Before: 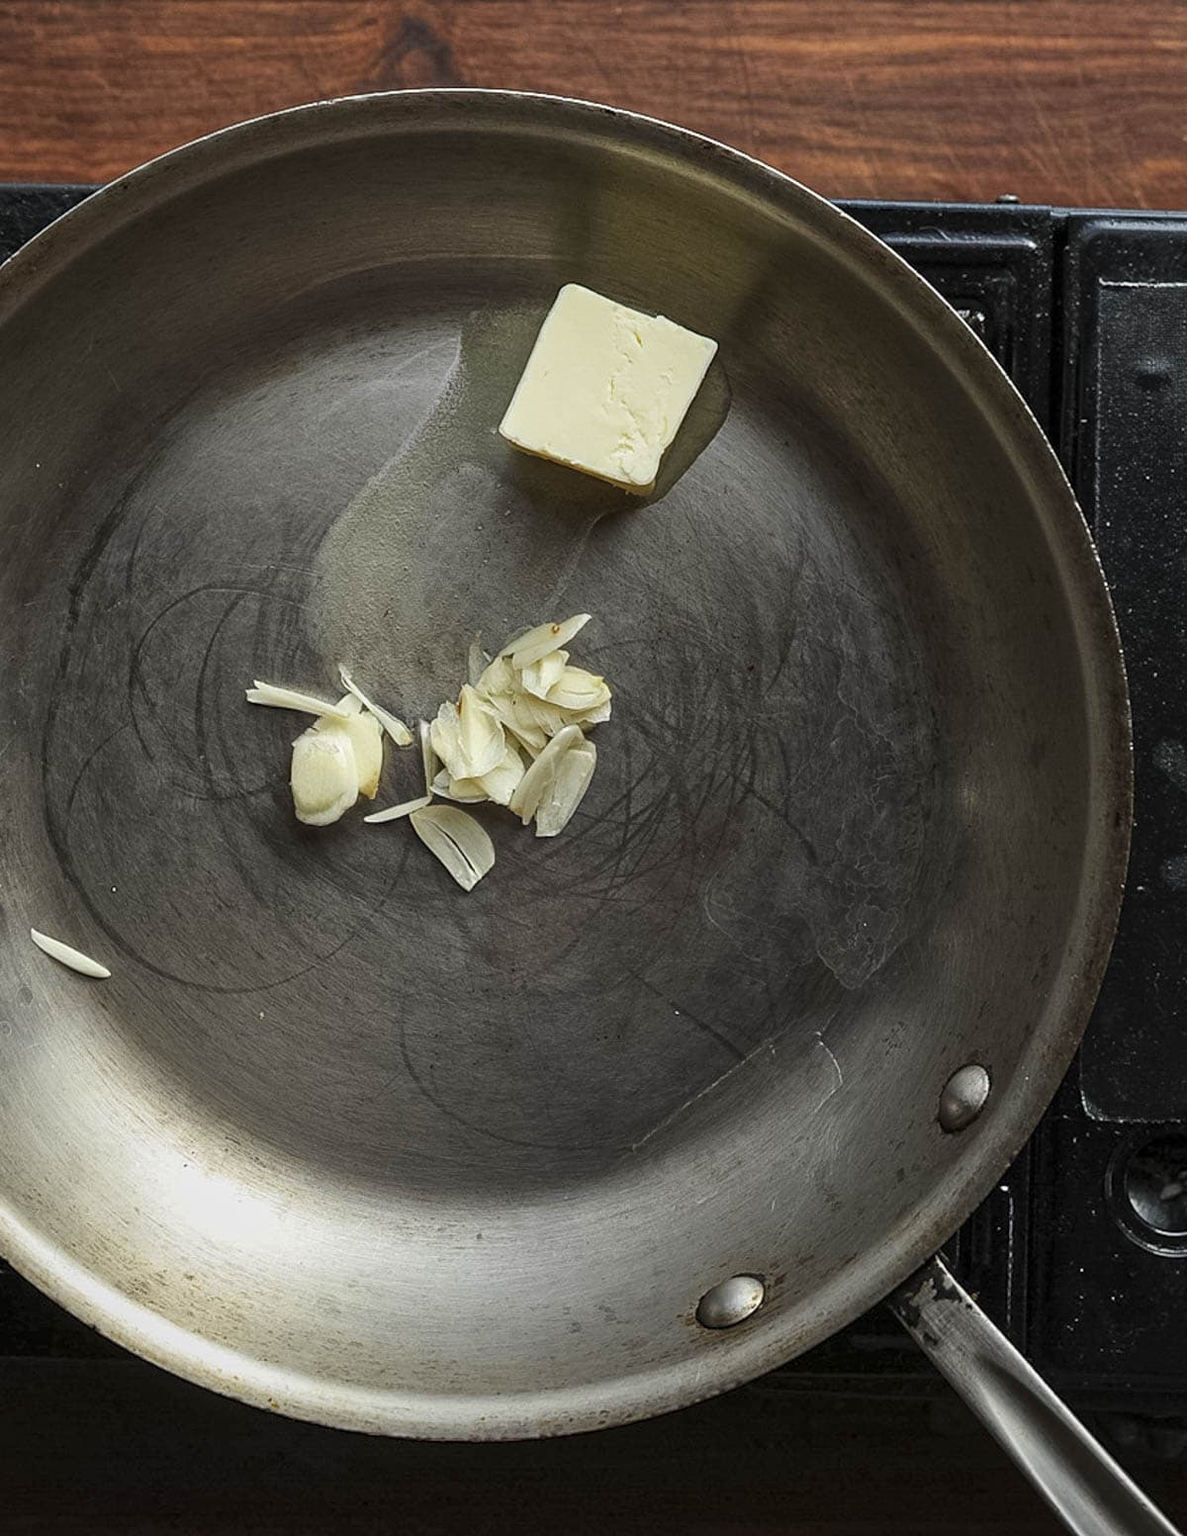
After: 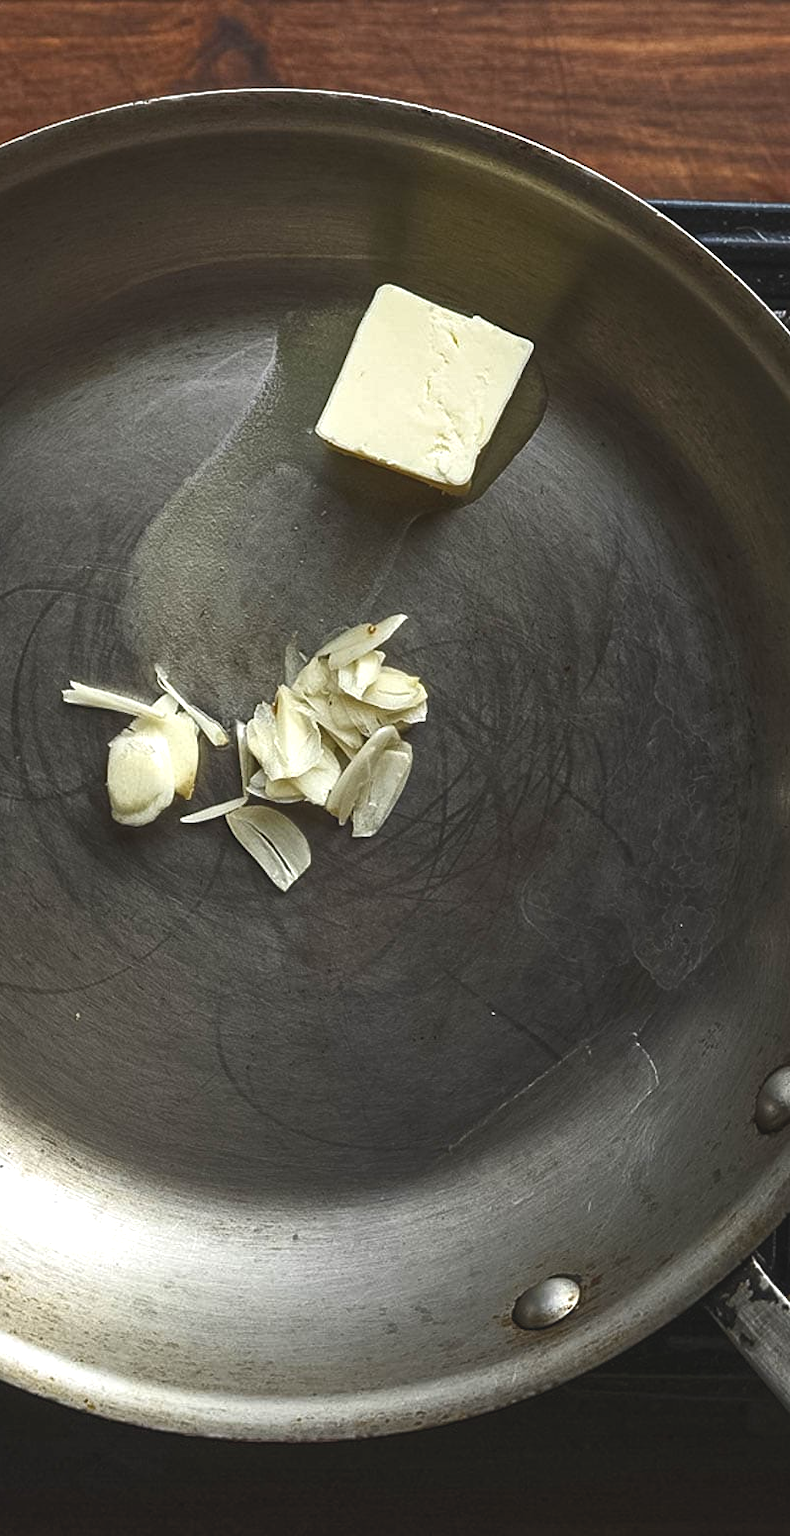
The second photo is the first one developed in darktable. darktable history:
crop and rotate: left 15.583%, right 17.771%
tone curve: curves: ch0 [(0, 0.081) (0.483, 0.453) (0.881, 0.992)], color space Lab, independent channels, preserve colors none
